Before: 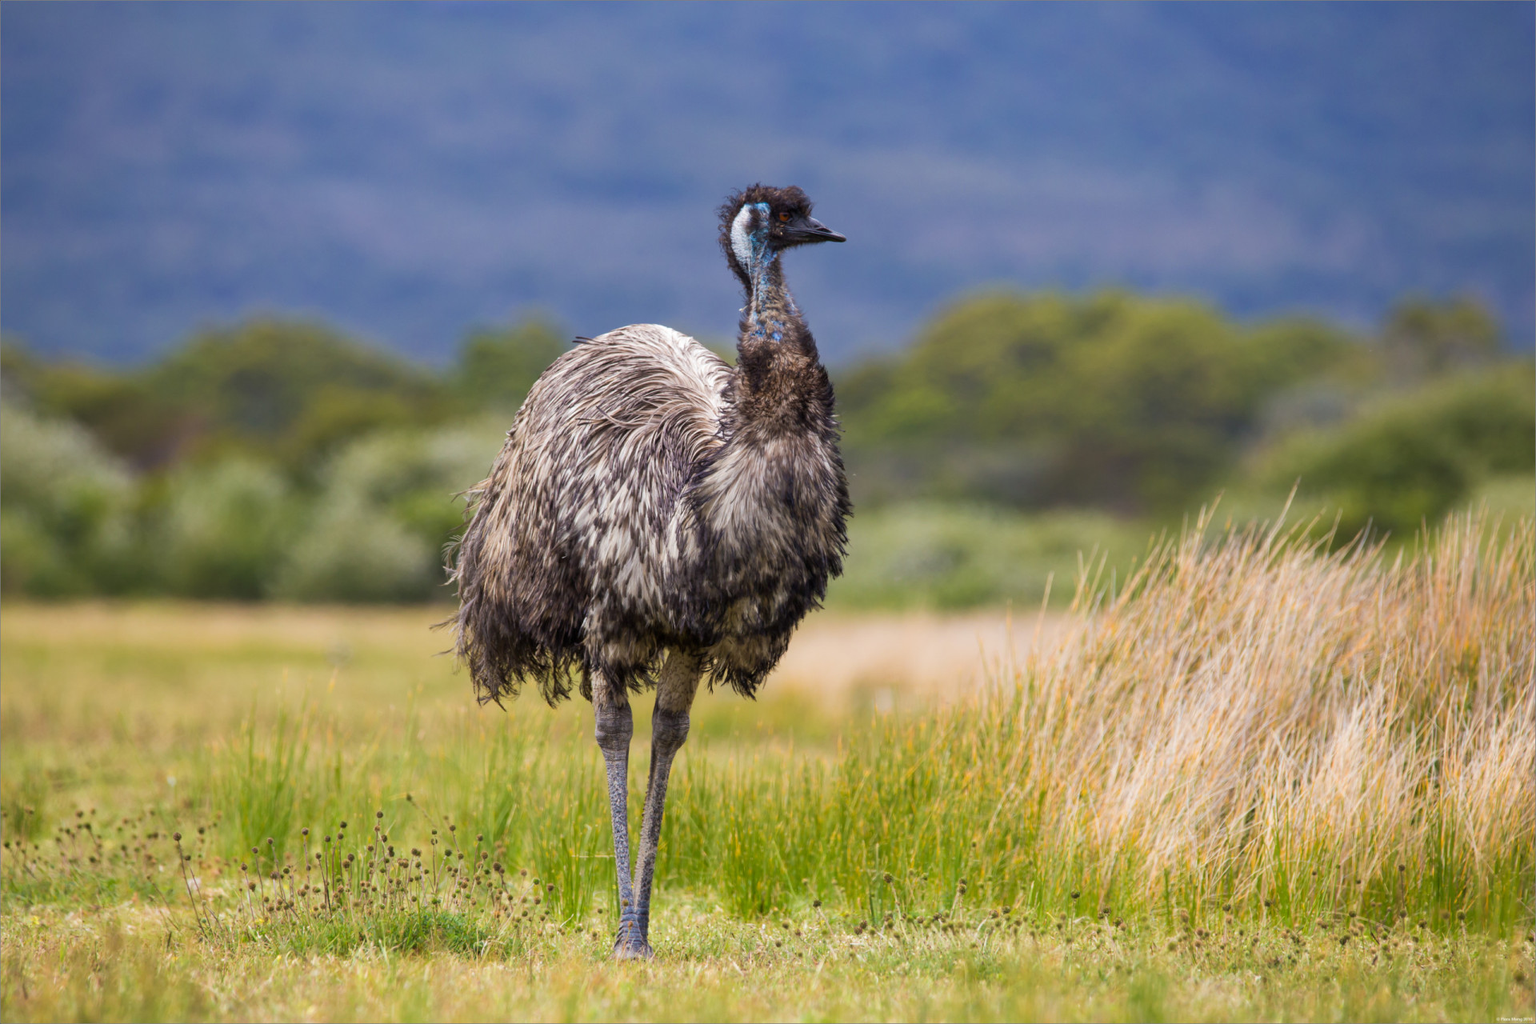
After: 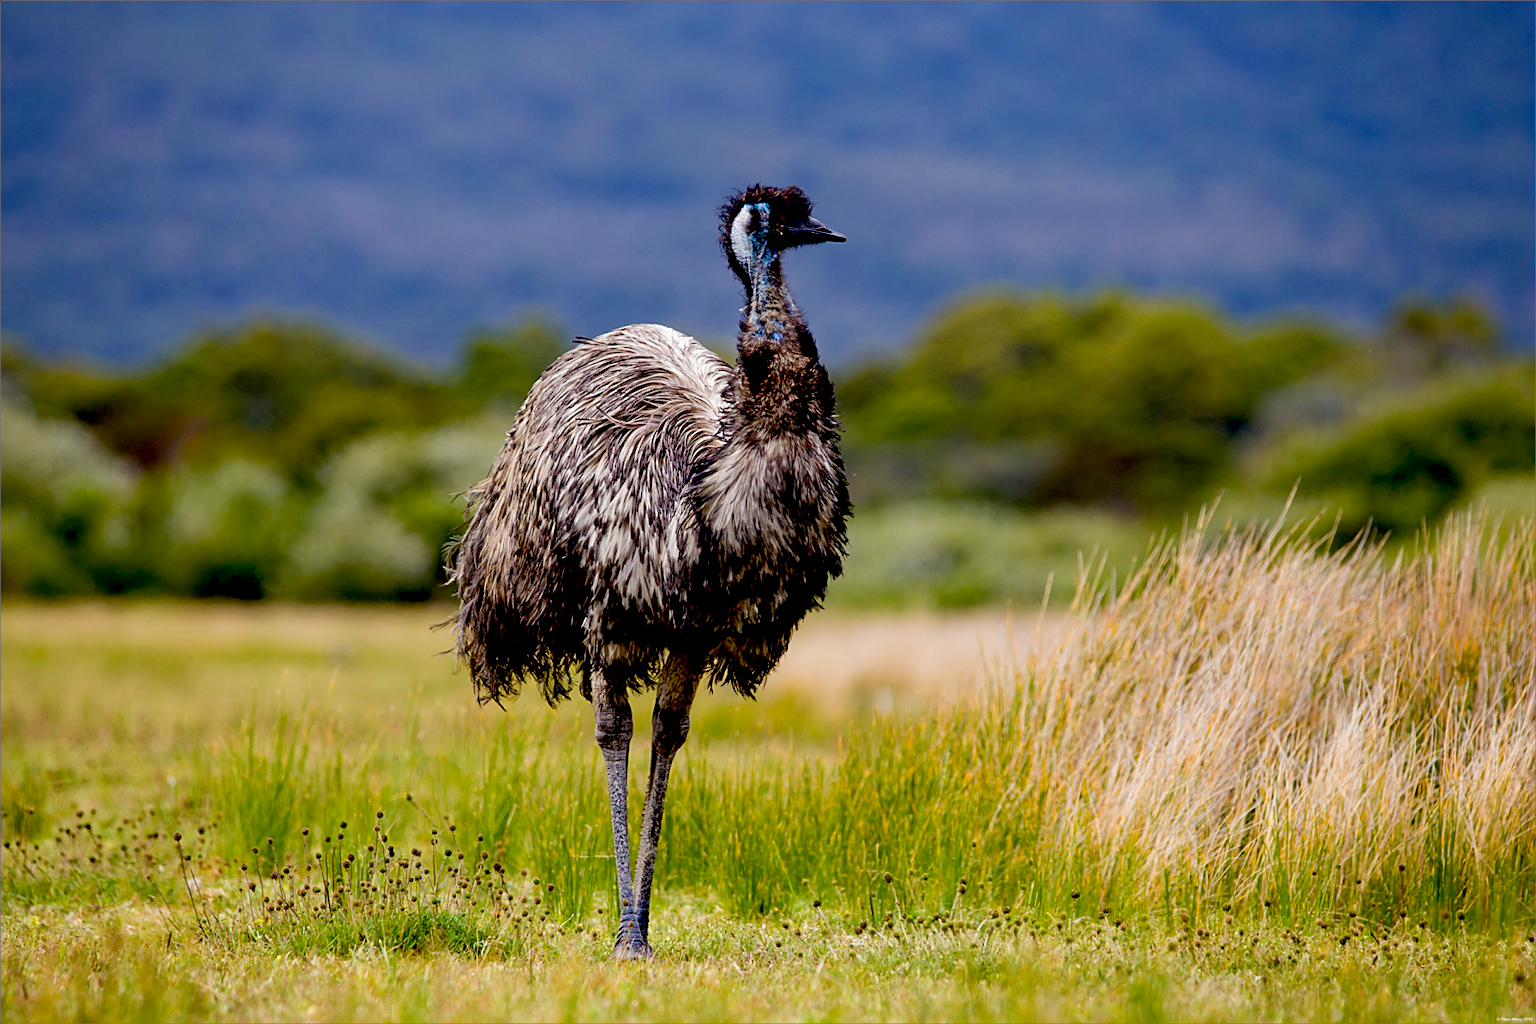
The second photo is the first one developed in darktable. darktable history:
sharpen: on, module defaults
exposure: black level correction 0.055, exposure -0.039 EV, compensate exposure bias true, compensate highlight preservation false
